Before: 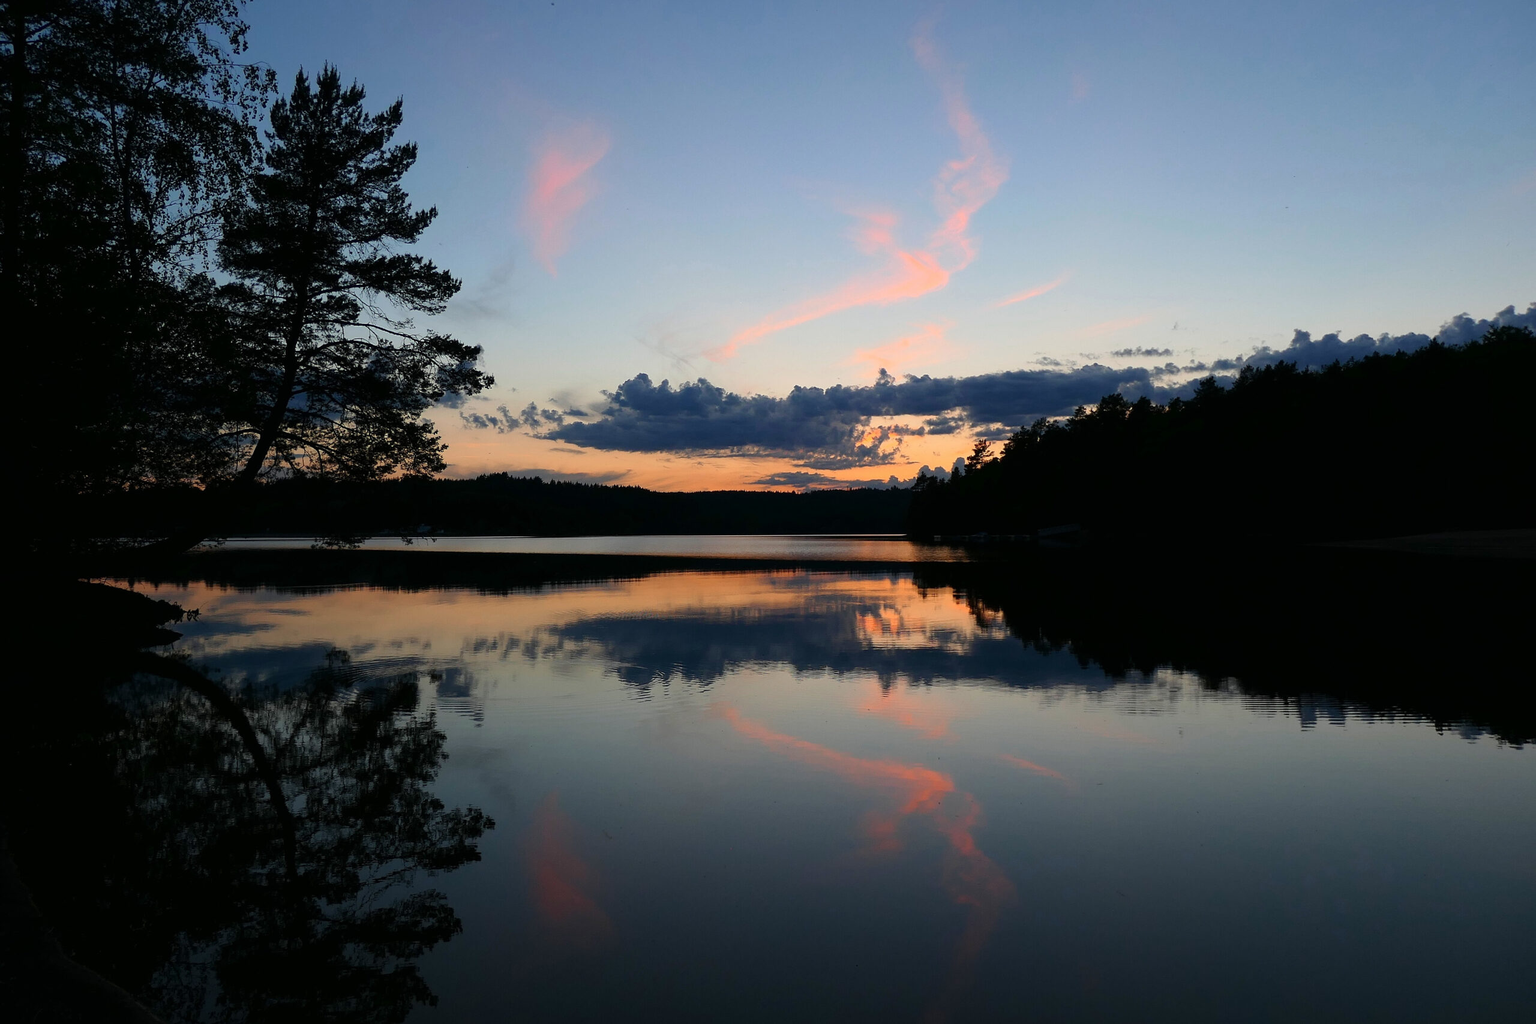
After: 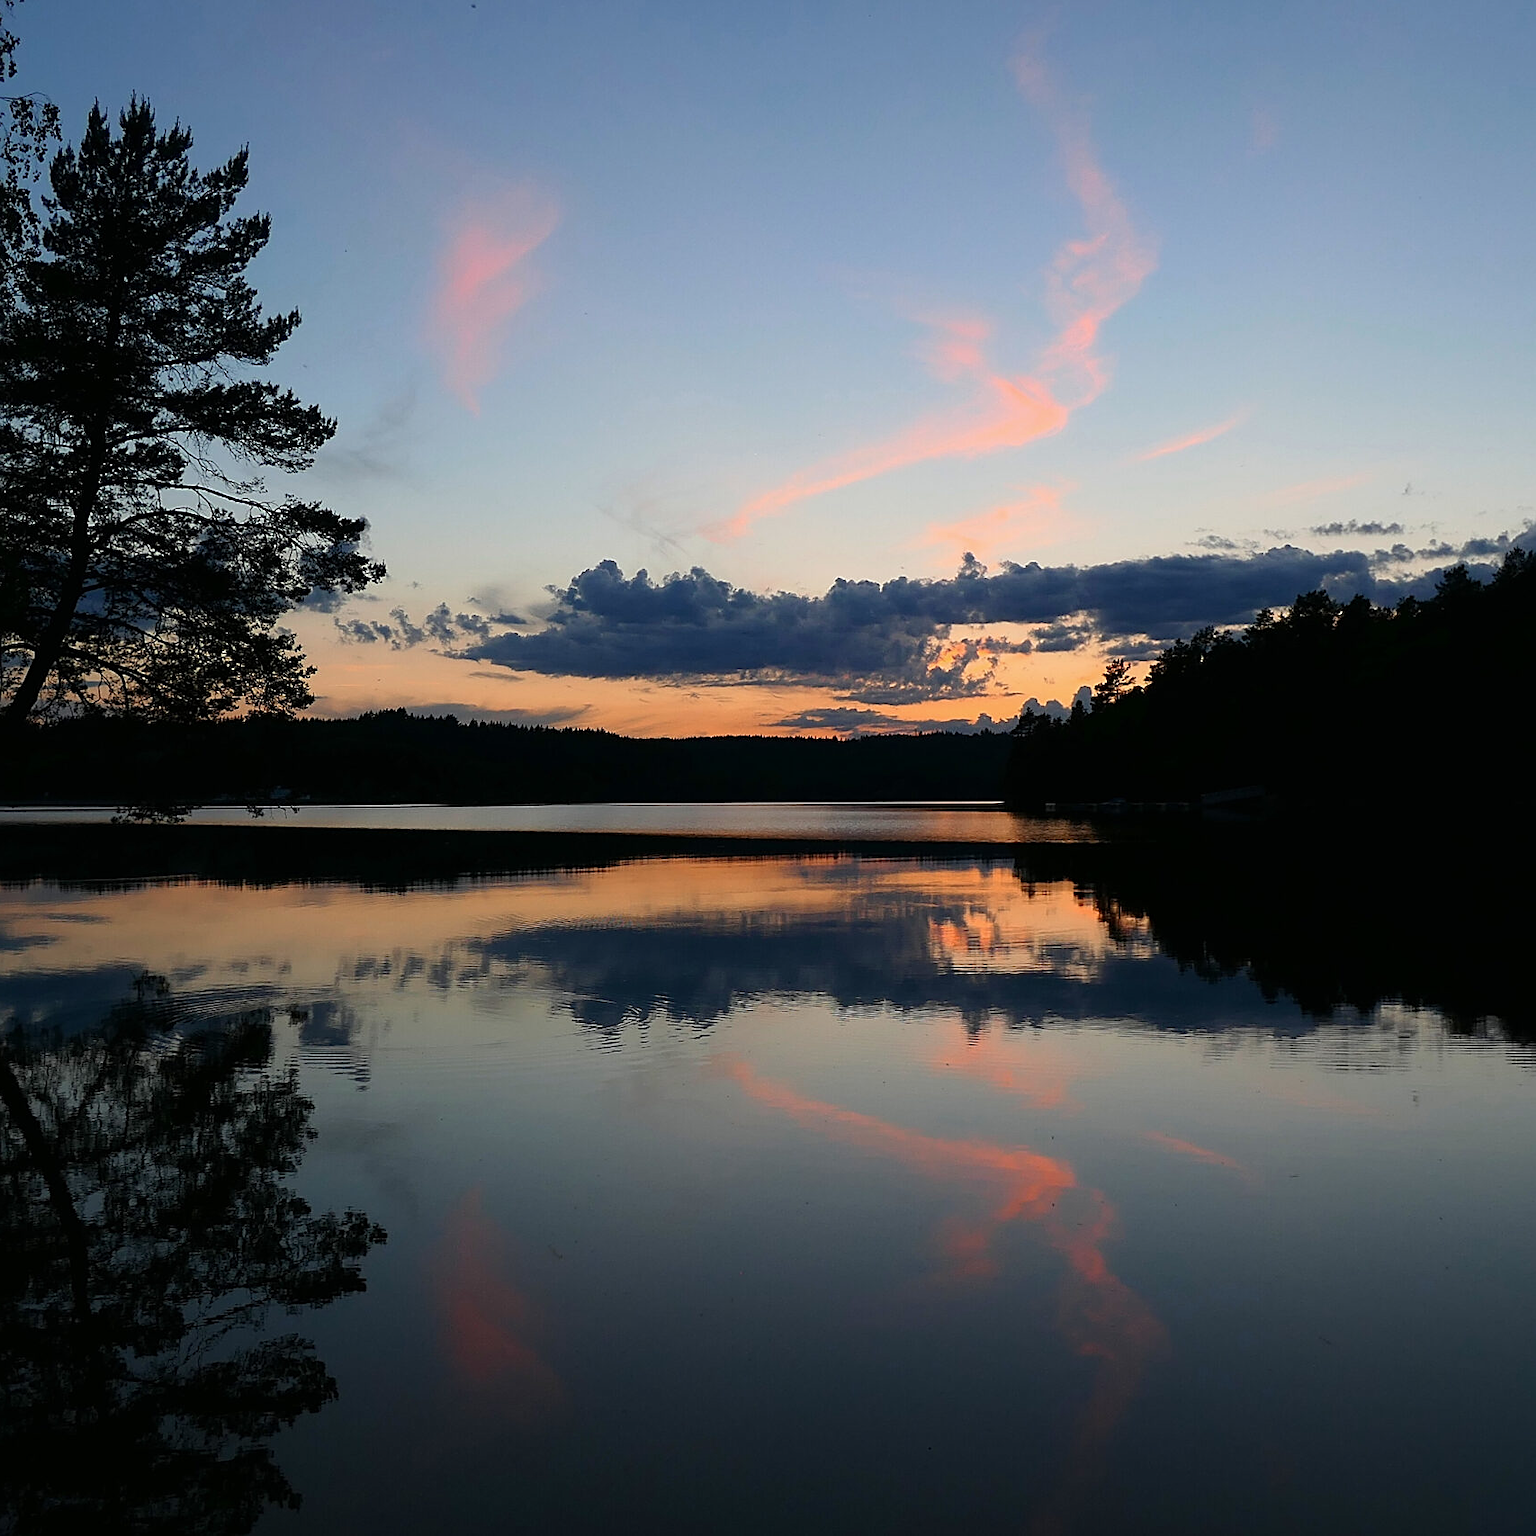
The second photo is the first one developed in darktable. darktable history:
exposure: exposure -0.048 EV, compensate highlight preservation false
crop and rotate: left 15.446%, right 17.836%
sharpen: on, module defaults
